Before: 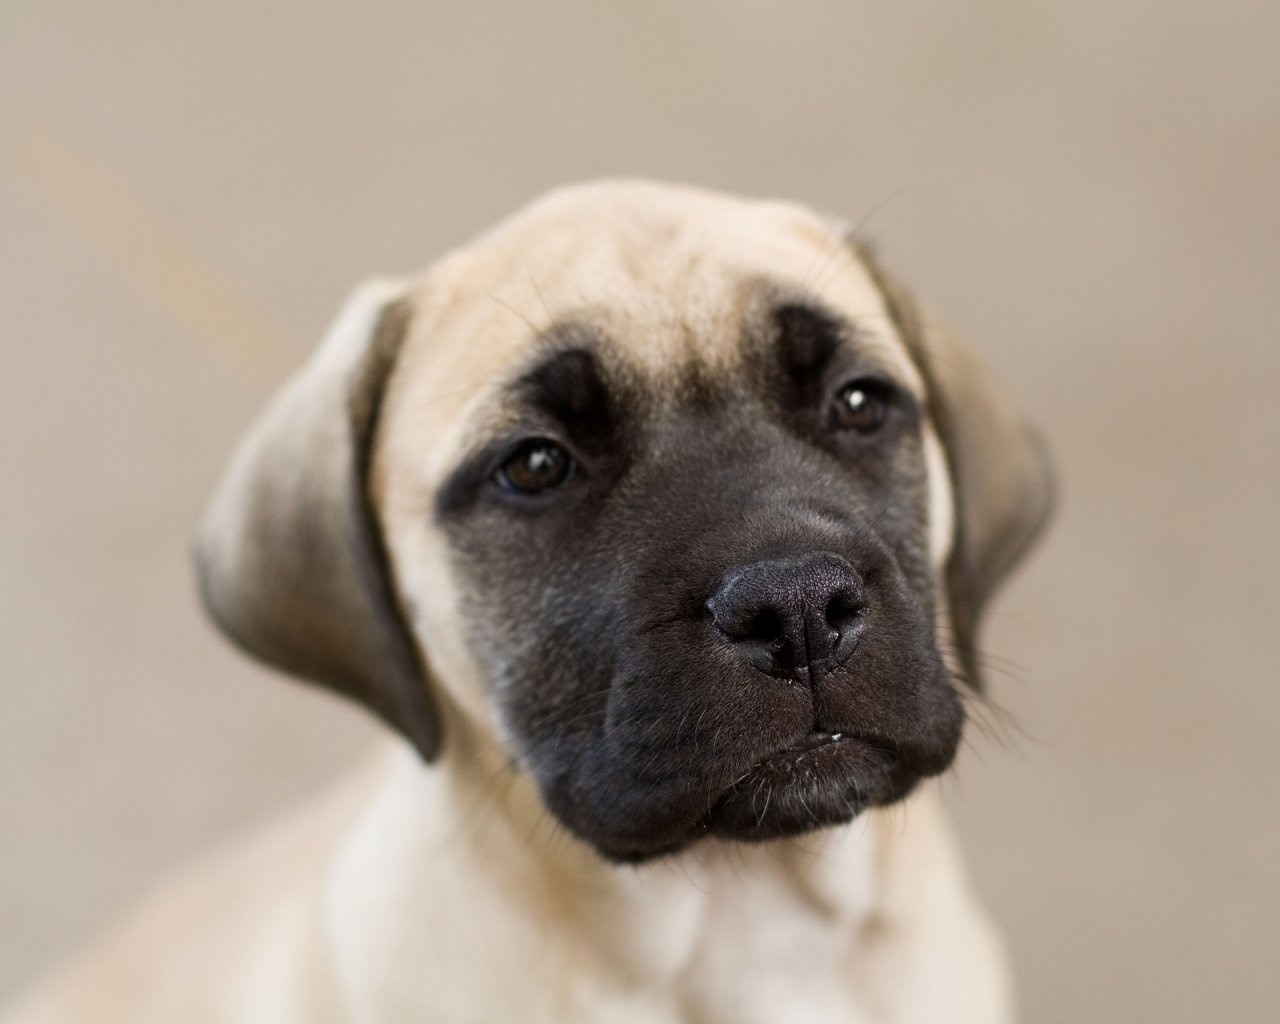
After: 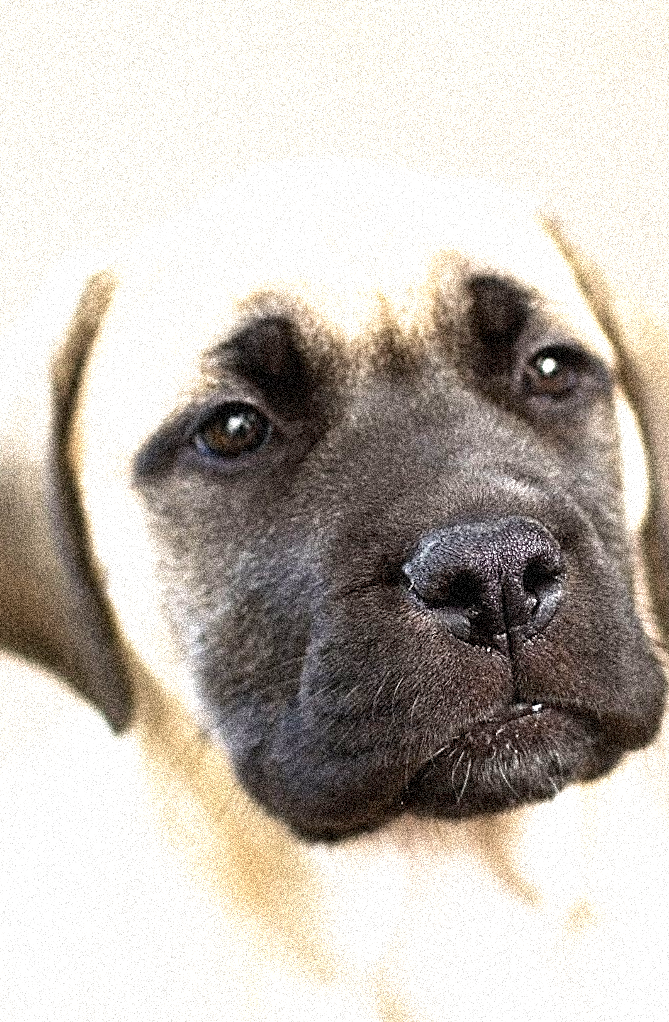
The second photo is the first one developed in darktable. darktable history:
sharpen: on, module defaults
crop: left 21.496%, right 22.254%
base curve: curves: ch0 [(0, 0) (0.495, 0.917) (1, 1)], preserve colors none
rotate and perspective: rotation 0.215°, lens shift (vertical) -0.139, crop left 0.069, crop right 0.939, crop top 0.002, crop bottom 0.996
grain: coarseness 3.75 ISO, strength 100%, mid-tones bias 0%
shadows and highlights: radius 110.86, shadows 51.09, white point adjustment 9.16, highlights -4.17, highlights color adjustment 32.2%, soften with gaussian
